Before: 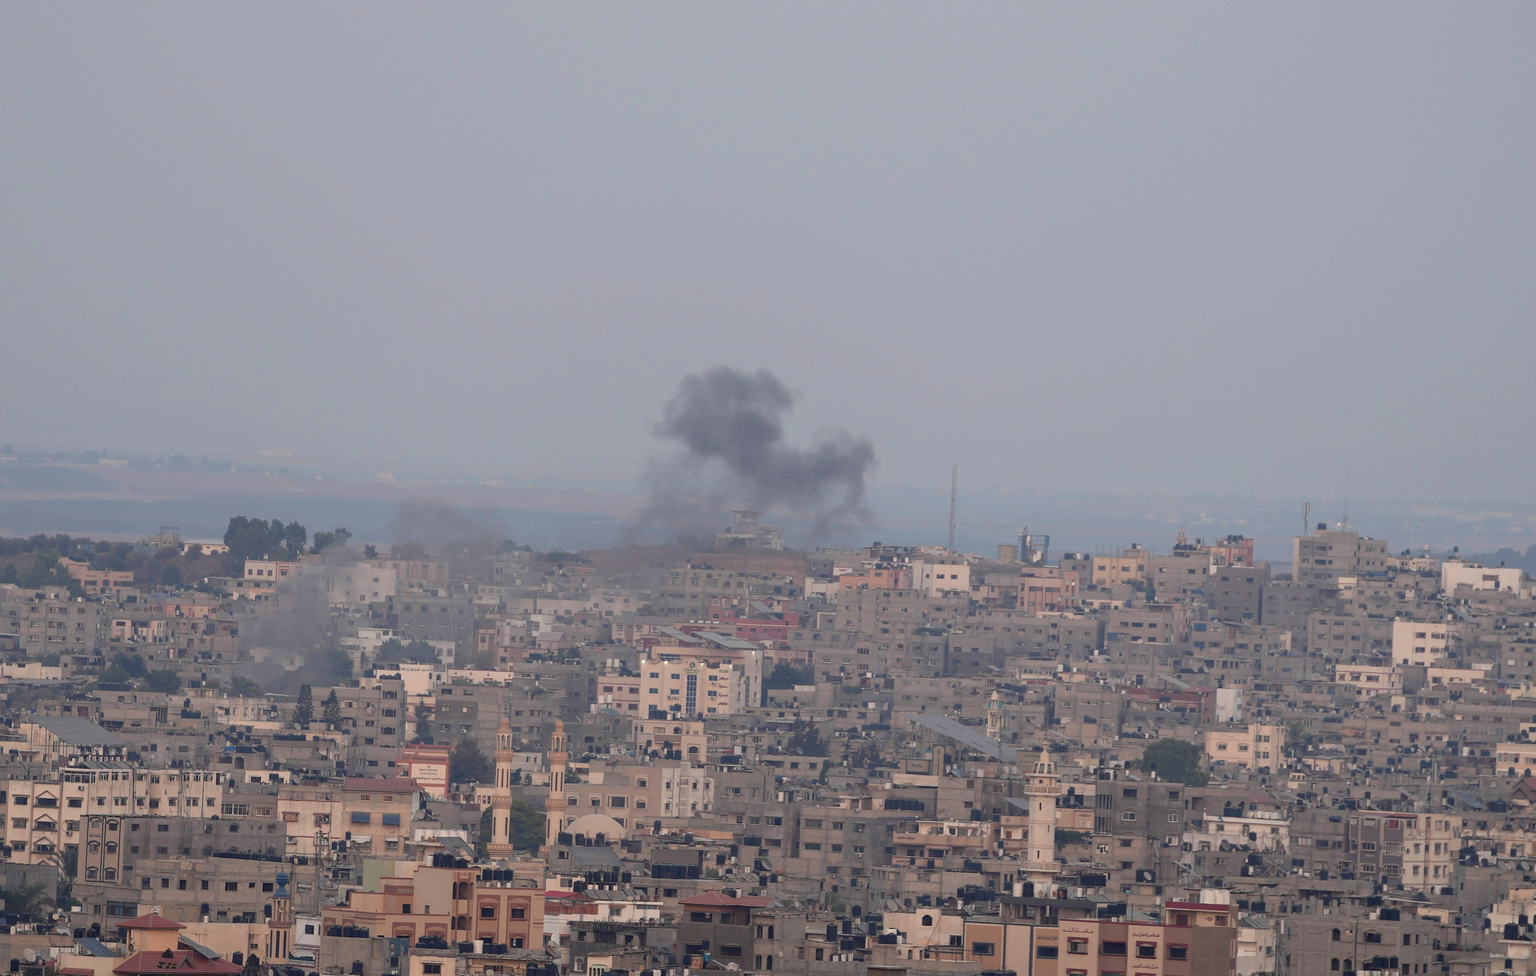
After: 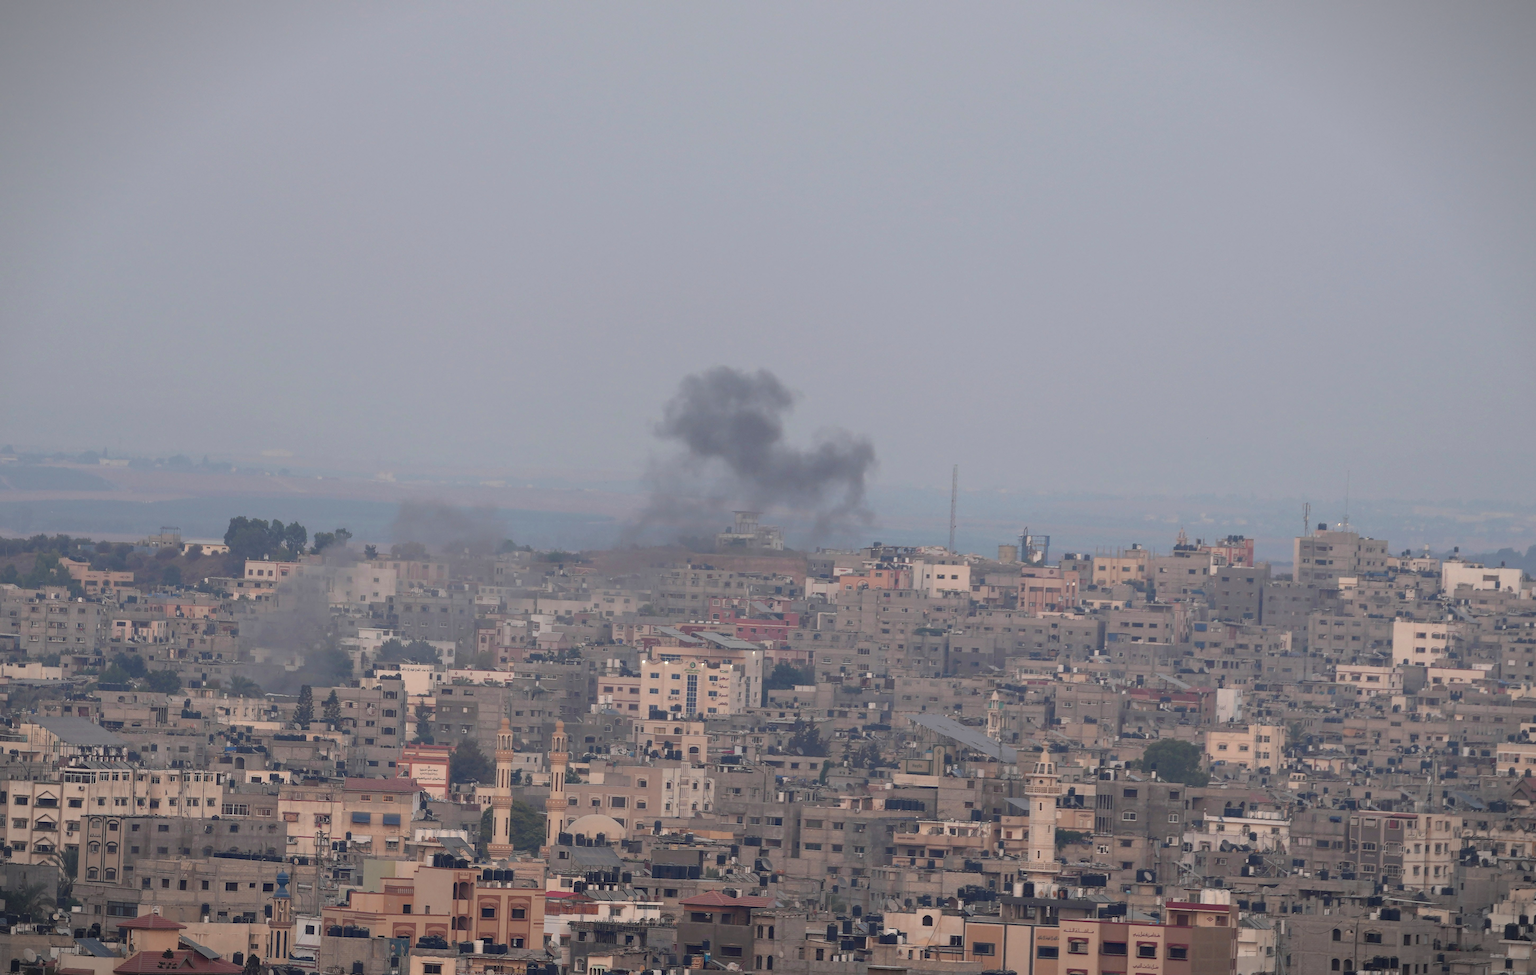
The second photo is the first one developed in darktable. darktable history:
vignetting: fall-off start 99.5%, width/height ratio 1.306
